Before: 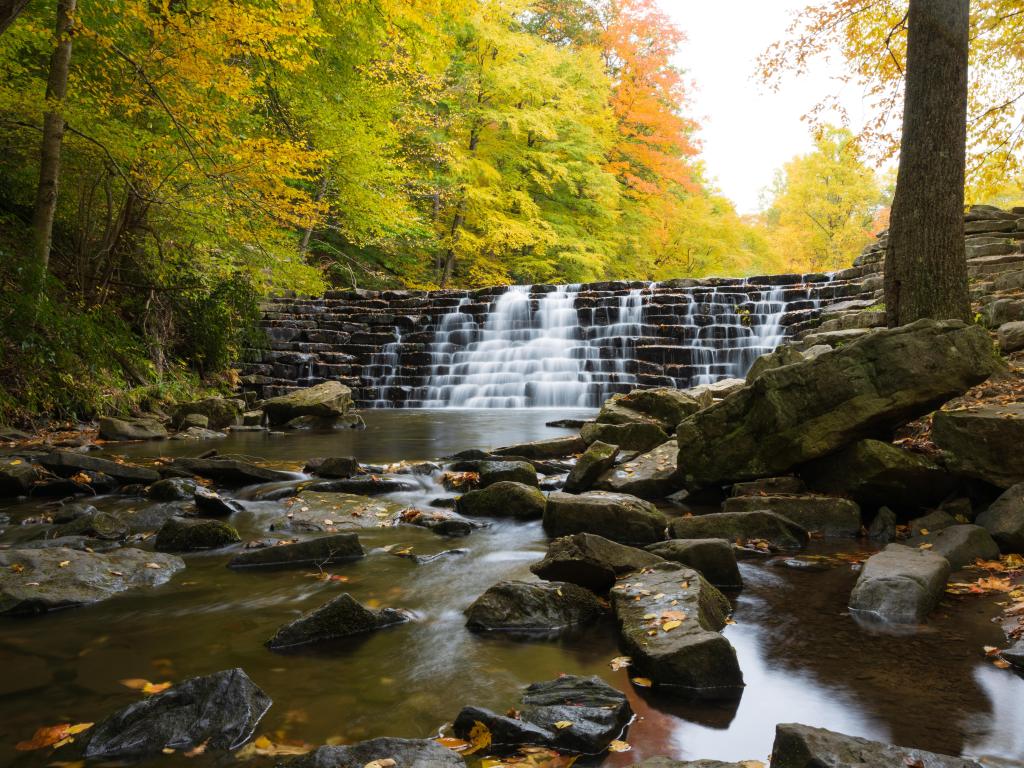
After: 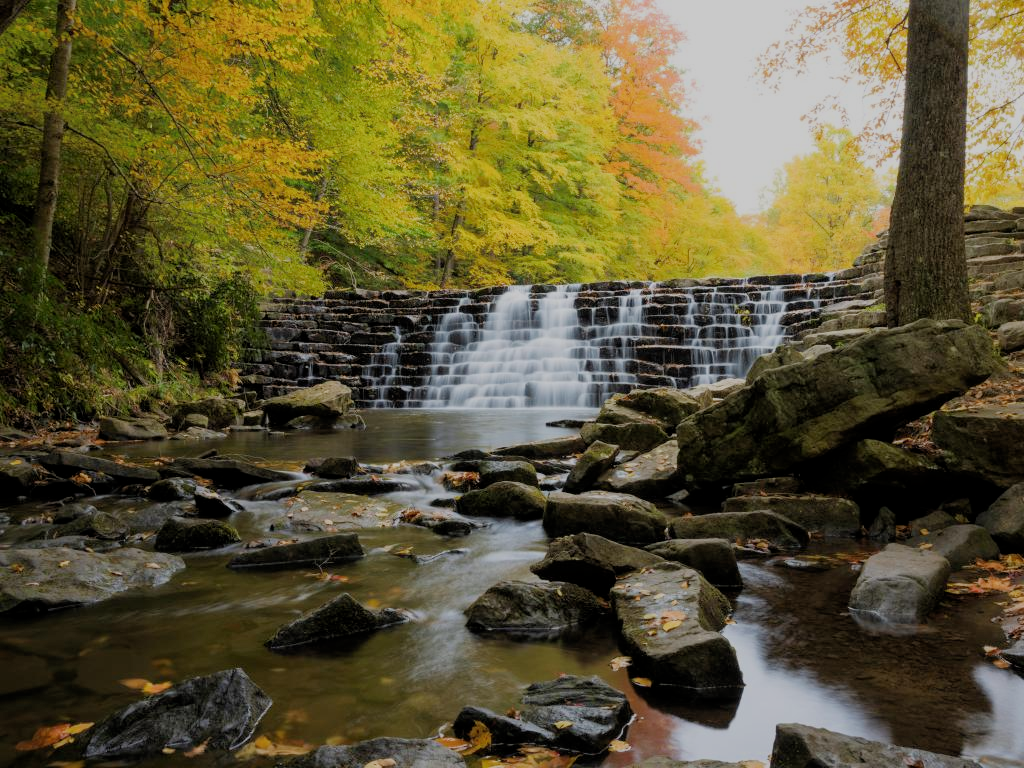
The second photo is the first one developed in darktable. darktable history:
filmic rgb: black relative exposure -8.81 EV, white relative exposure 4.98 EV, target black luminance 0%, hardness 3.77, latitude 66.35%, contrast 0.819, highlights saturation mix 10.45%, shadows ↔ highlights balance 20.59%
